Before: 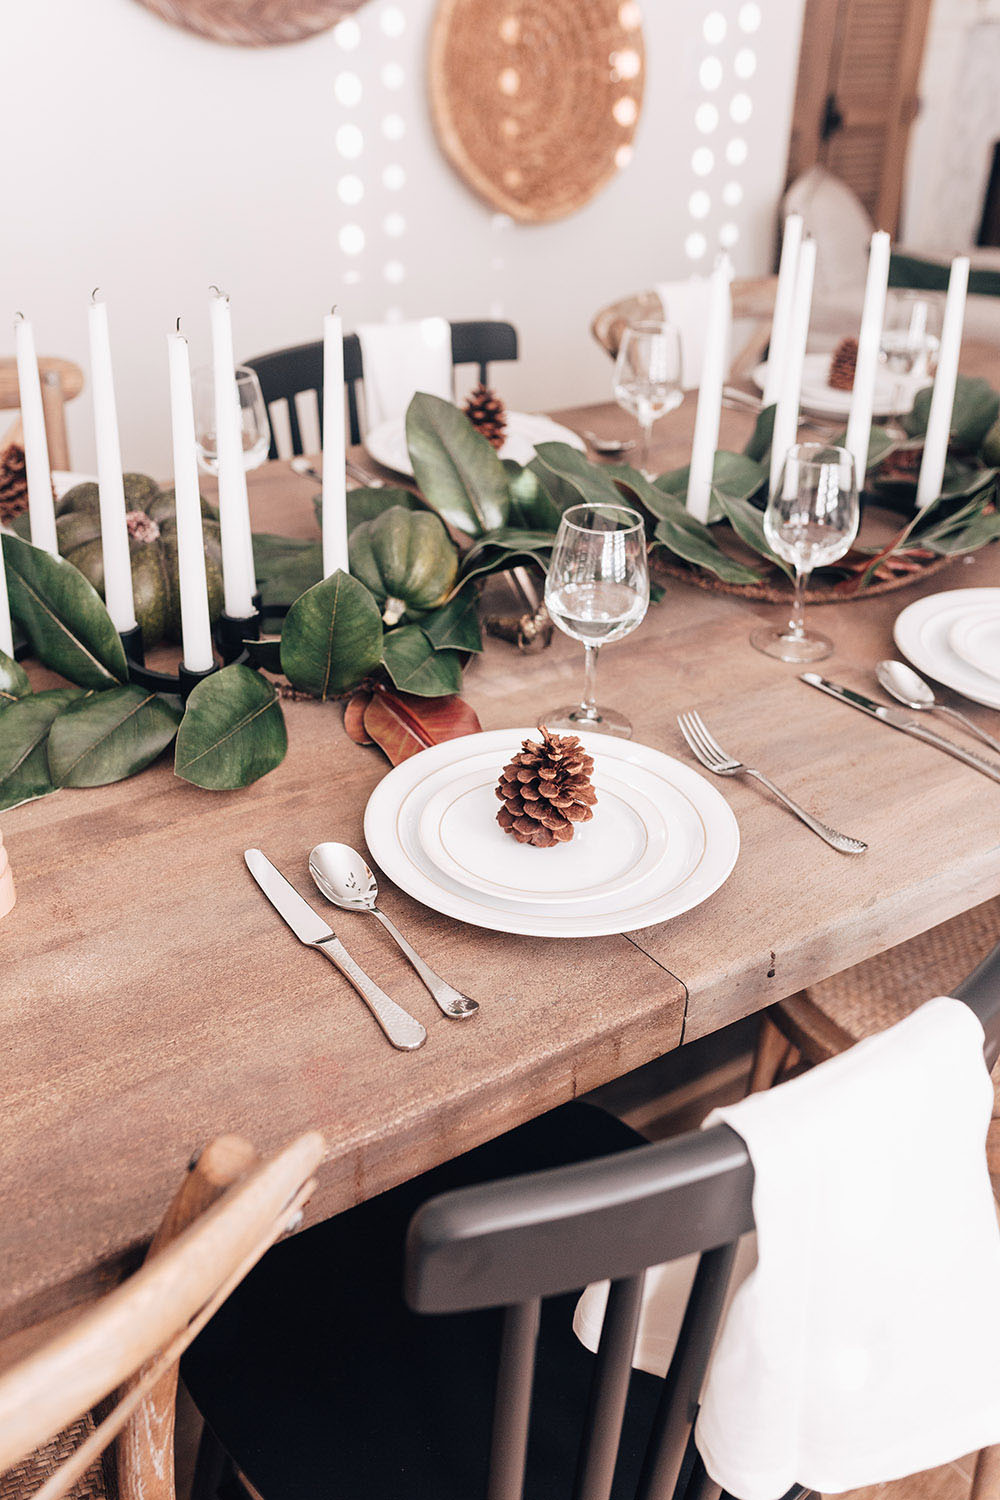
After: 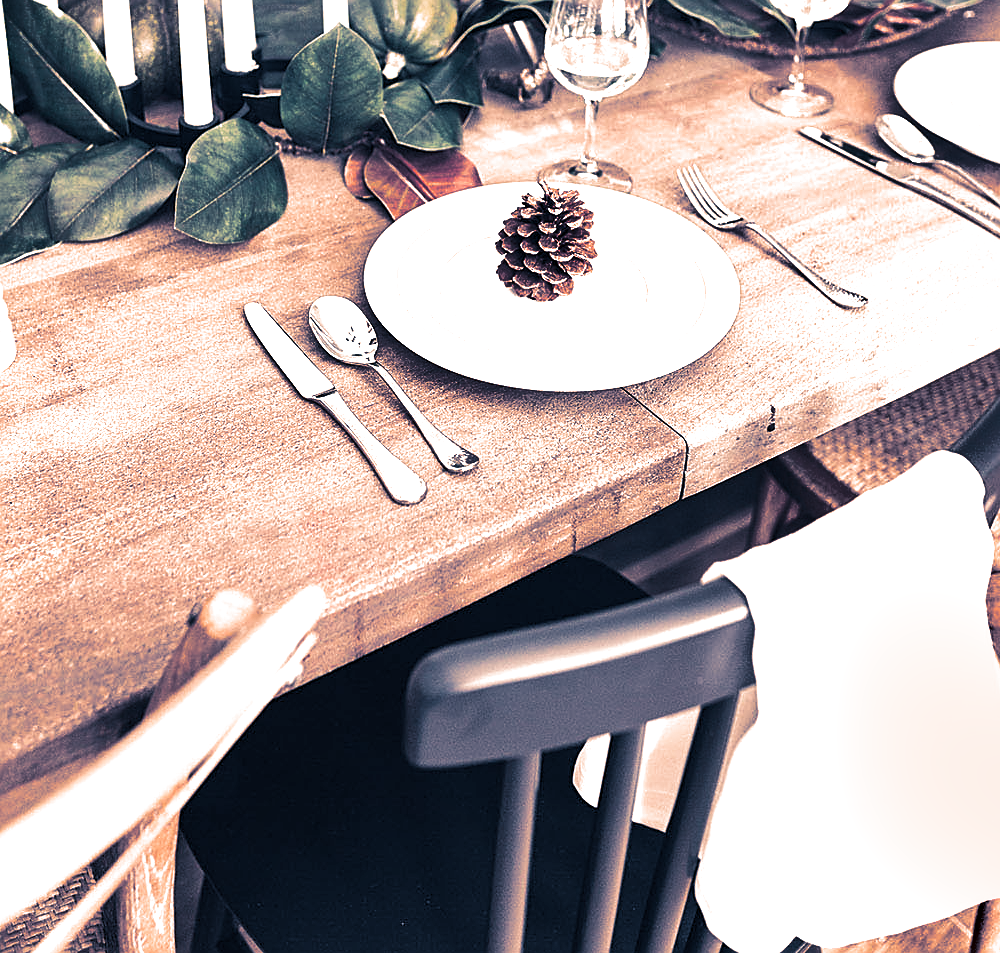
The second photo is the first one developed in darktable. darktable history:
split-toning: shadows › hue 226.8°, shadows › saturation 0.56, highlights › hue 28.8°, balance -40, compress 0%
exposure: black level correction 0.001, exposure 0.955 EV, compensate exposure bias true, compensate highlight preservation false
crop and rotate: top 36.435%
shadows and highlights: radius 133.83, soften with gaussian
sharpen: on, module defaults
